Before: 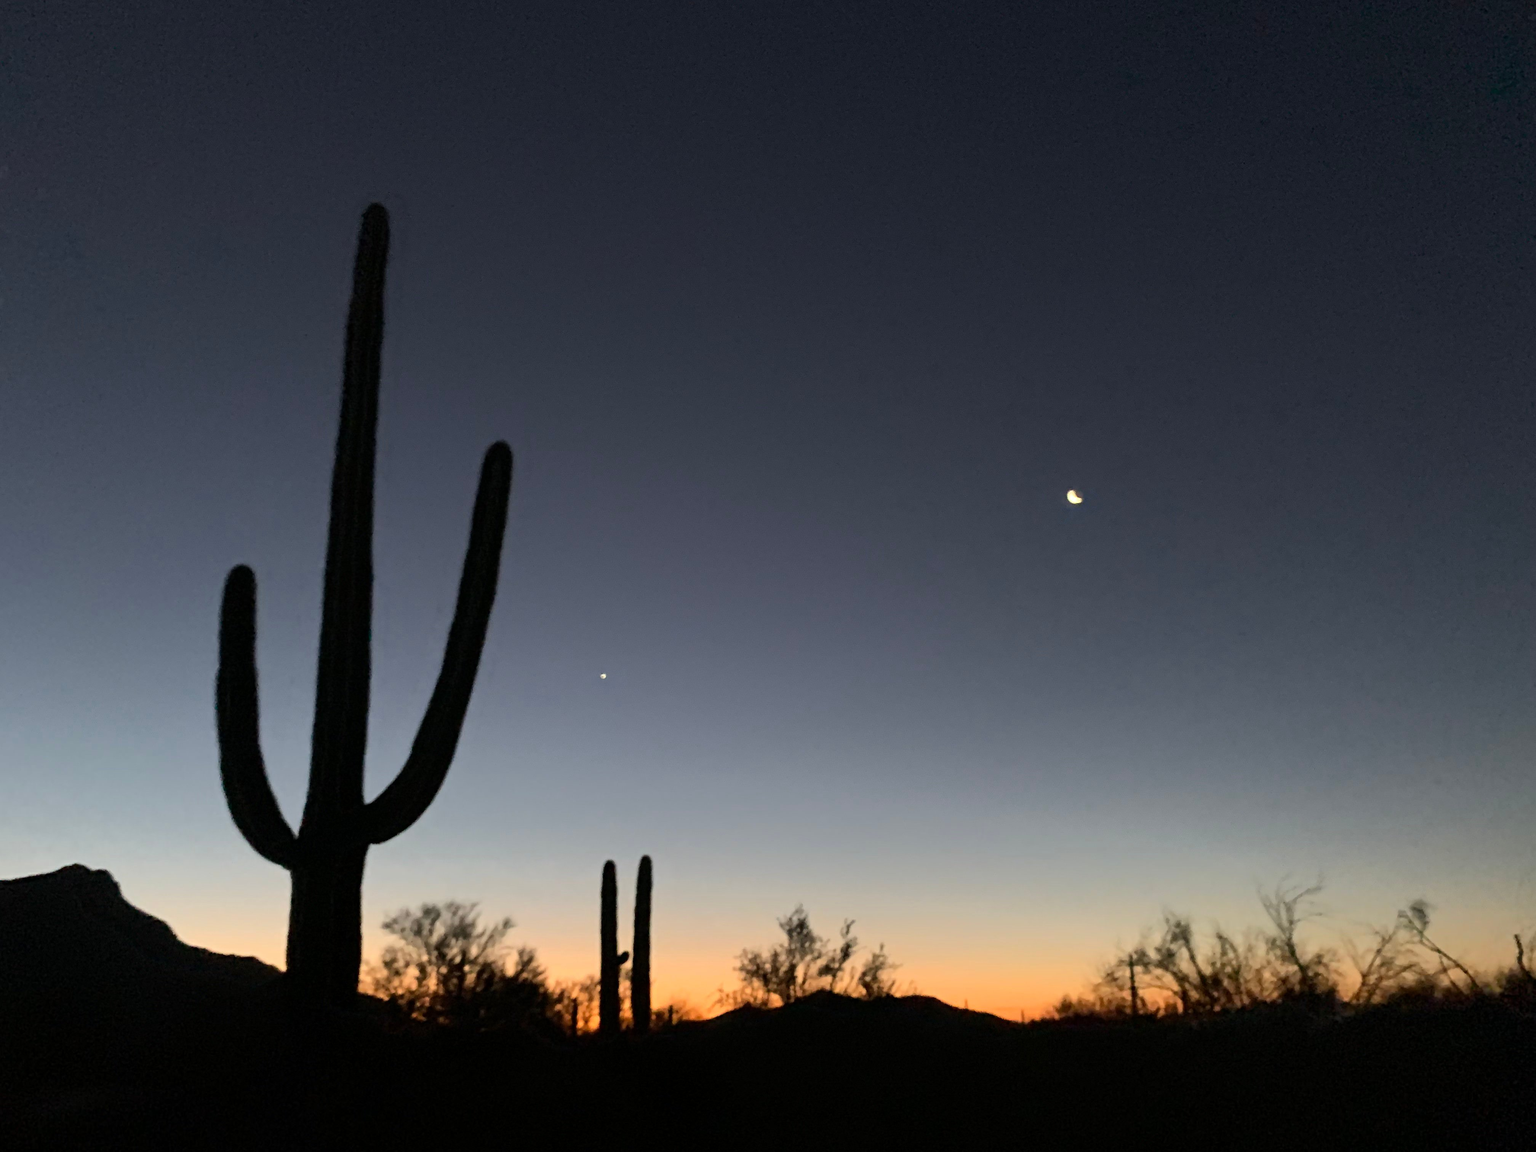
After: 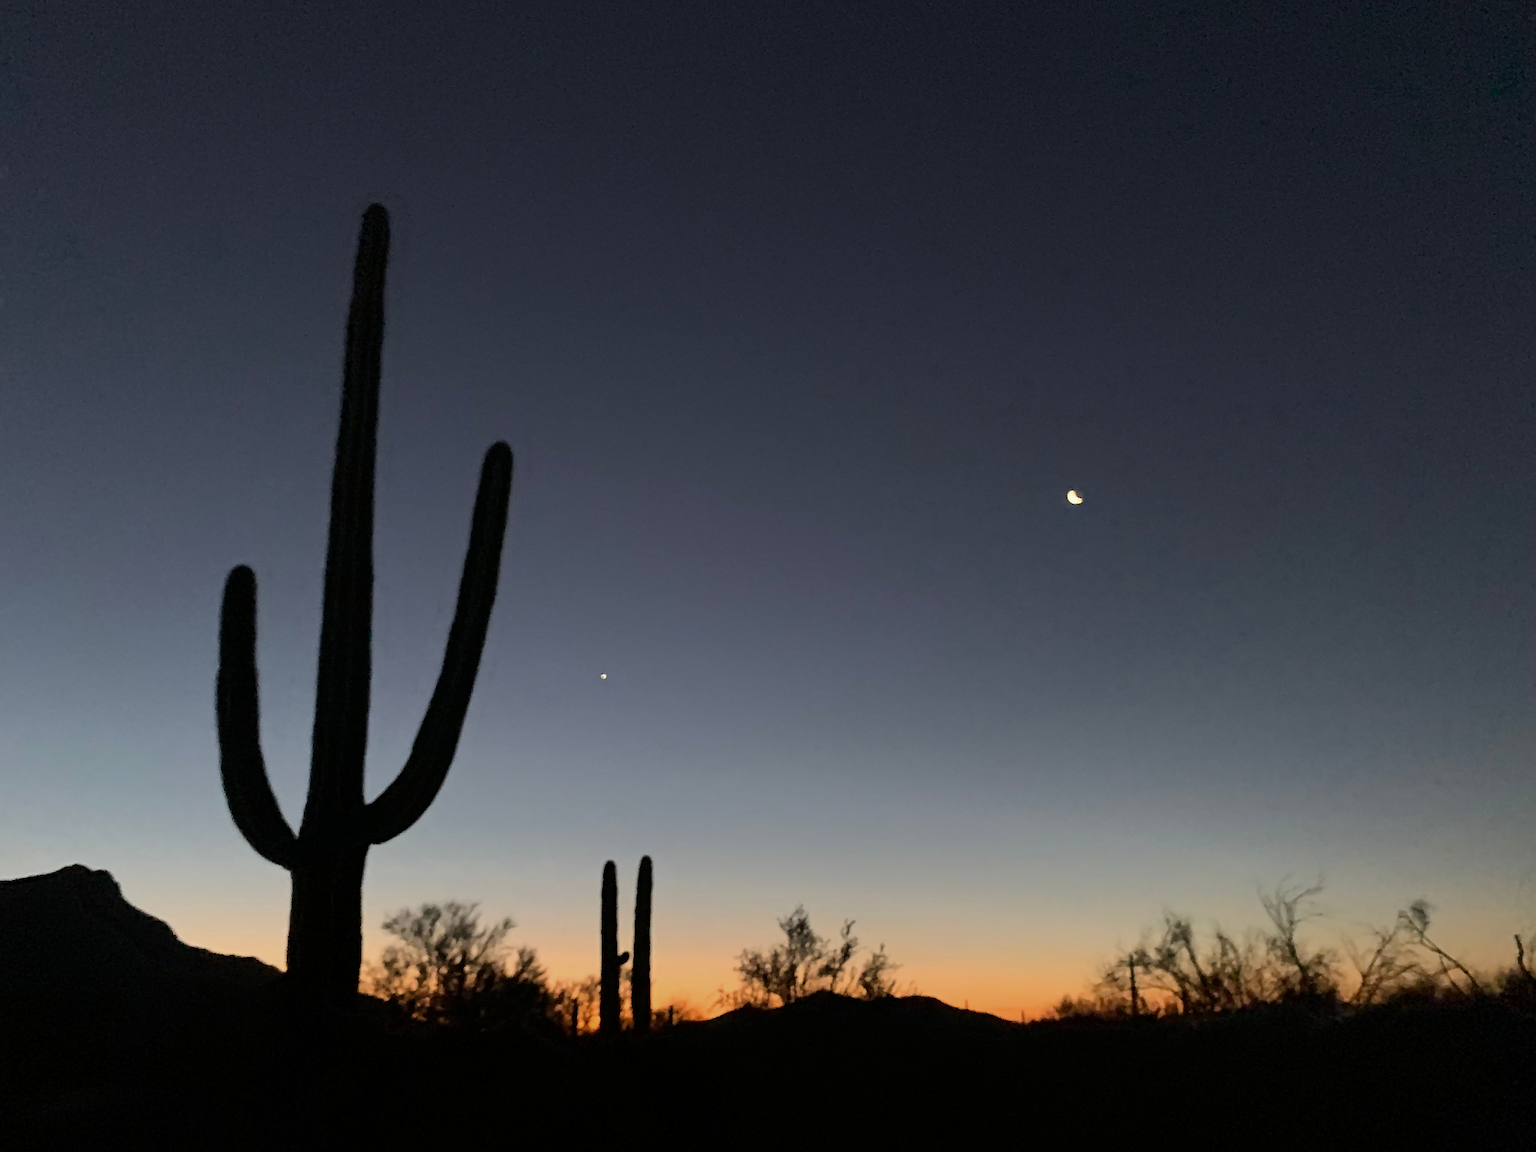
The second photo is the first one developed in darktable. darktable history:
graduated density: rotation -180°, offset 27.42
sharpen: on, module defaults
